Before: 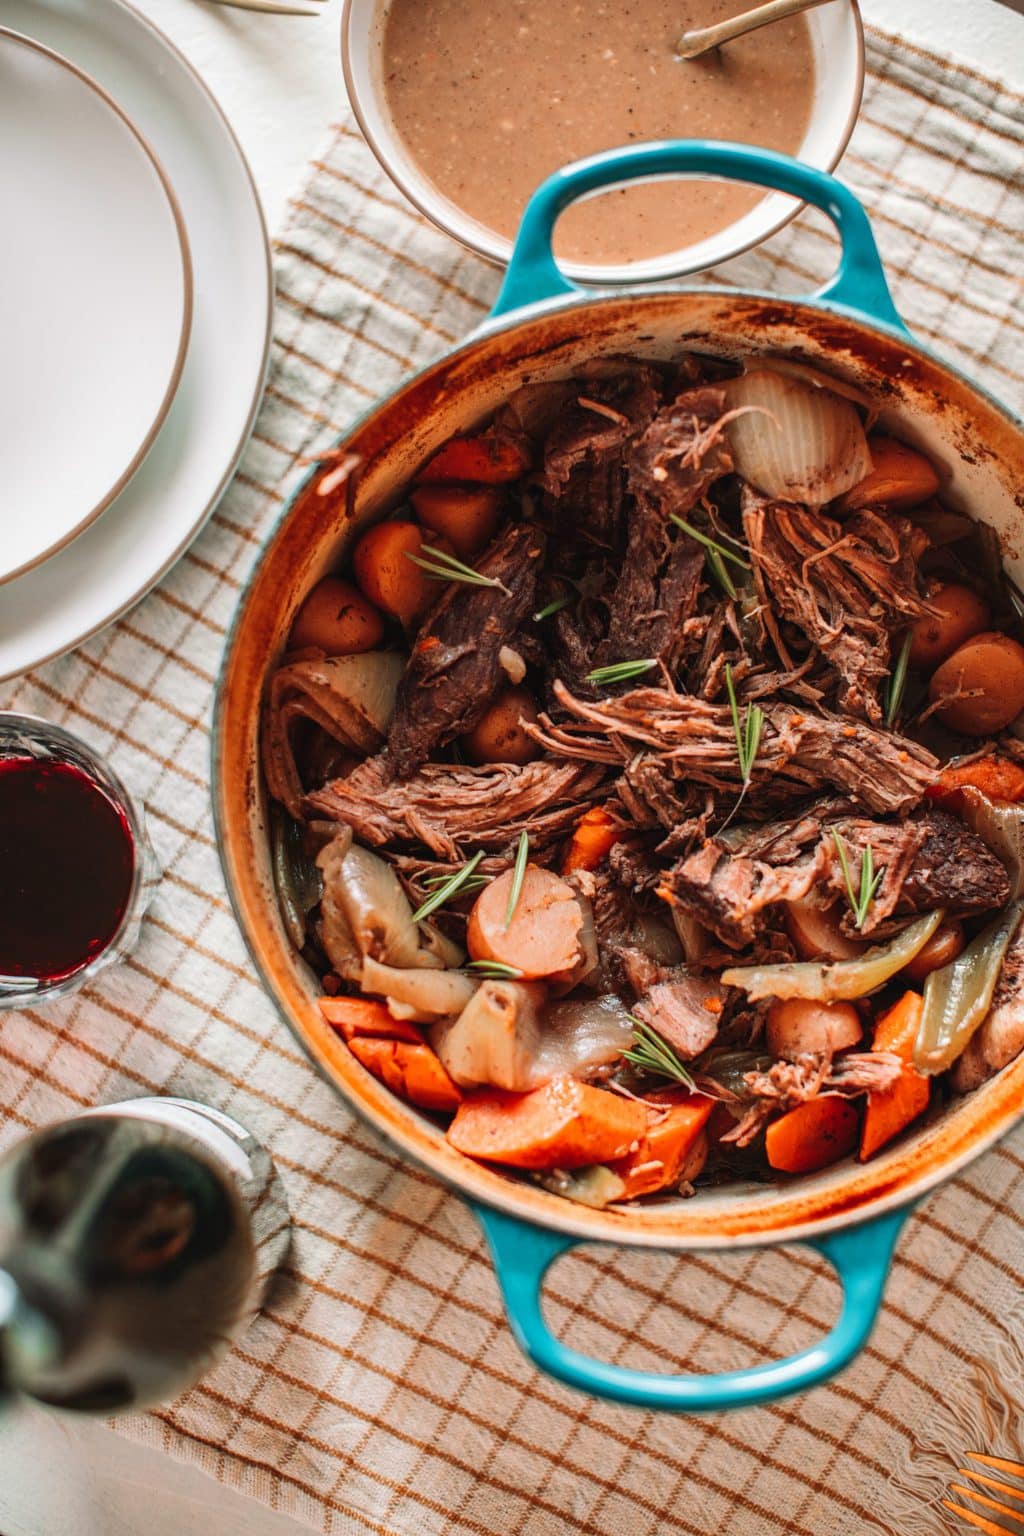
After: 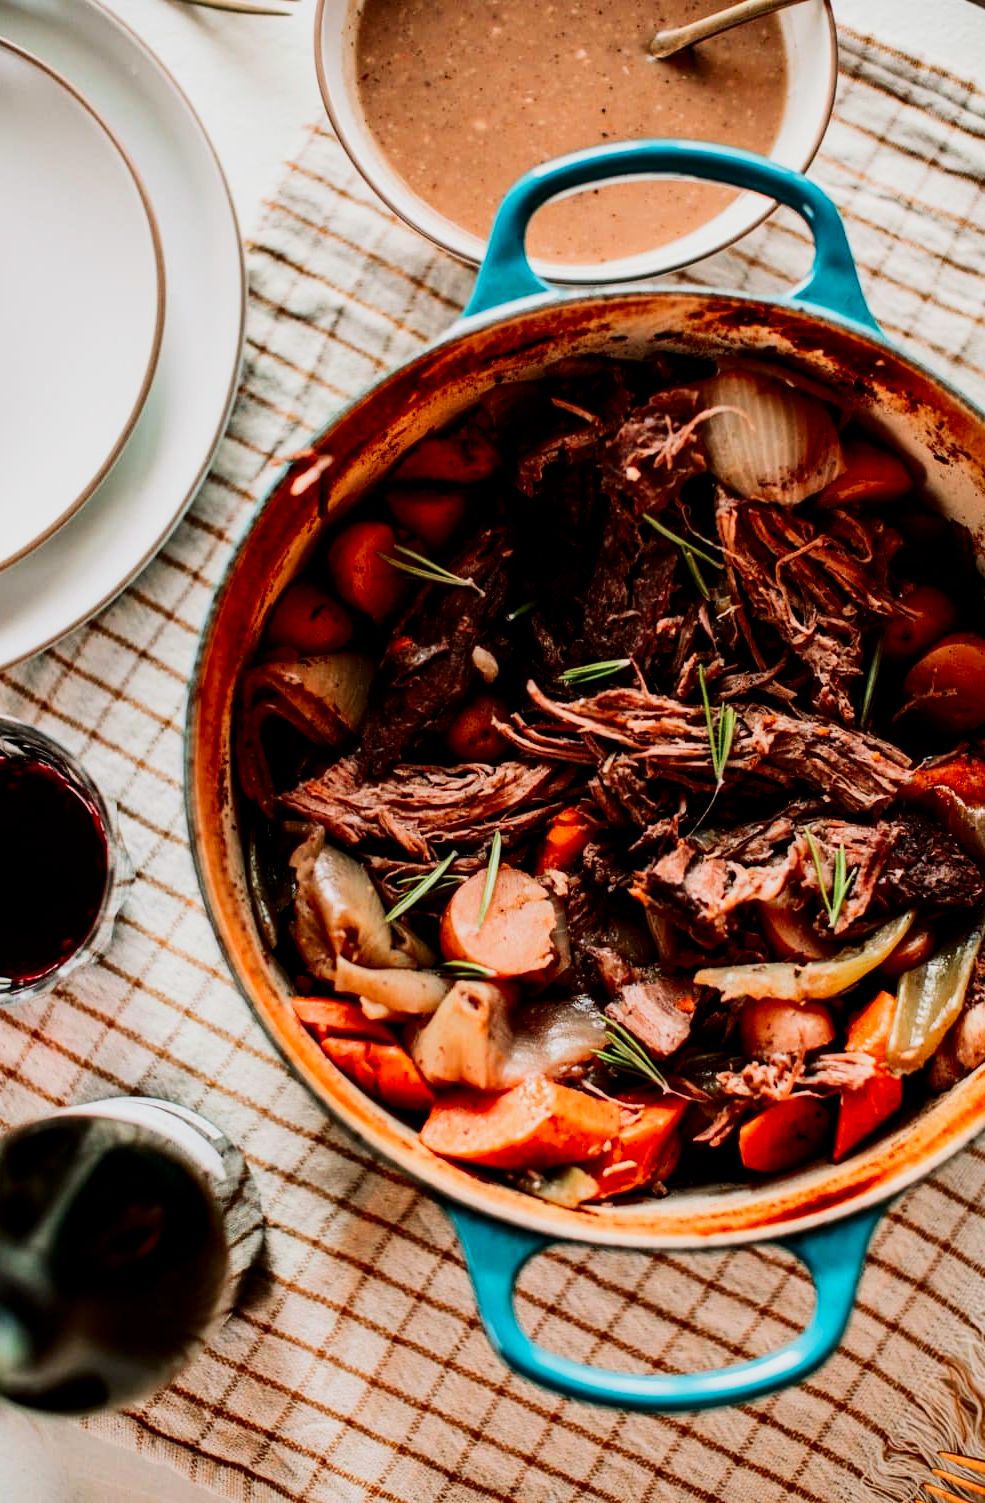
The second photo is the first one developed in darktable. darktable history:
contrast brightness saturation: contrast 0.207, brightness -0.114, saturation 0.207
filmic rgb: black relative exposure -5.11 EV, white relative exposure 3.97 EV, hardness 2.88, contrast 1.296, highlights saturation mix -30.01%
crop and rotate: left 2.708%, right 1.046%, bottom 2.089%
